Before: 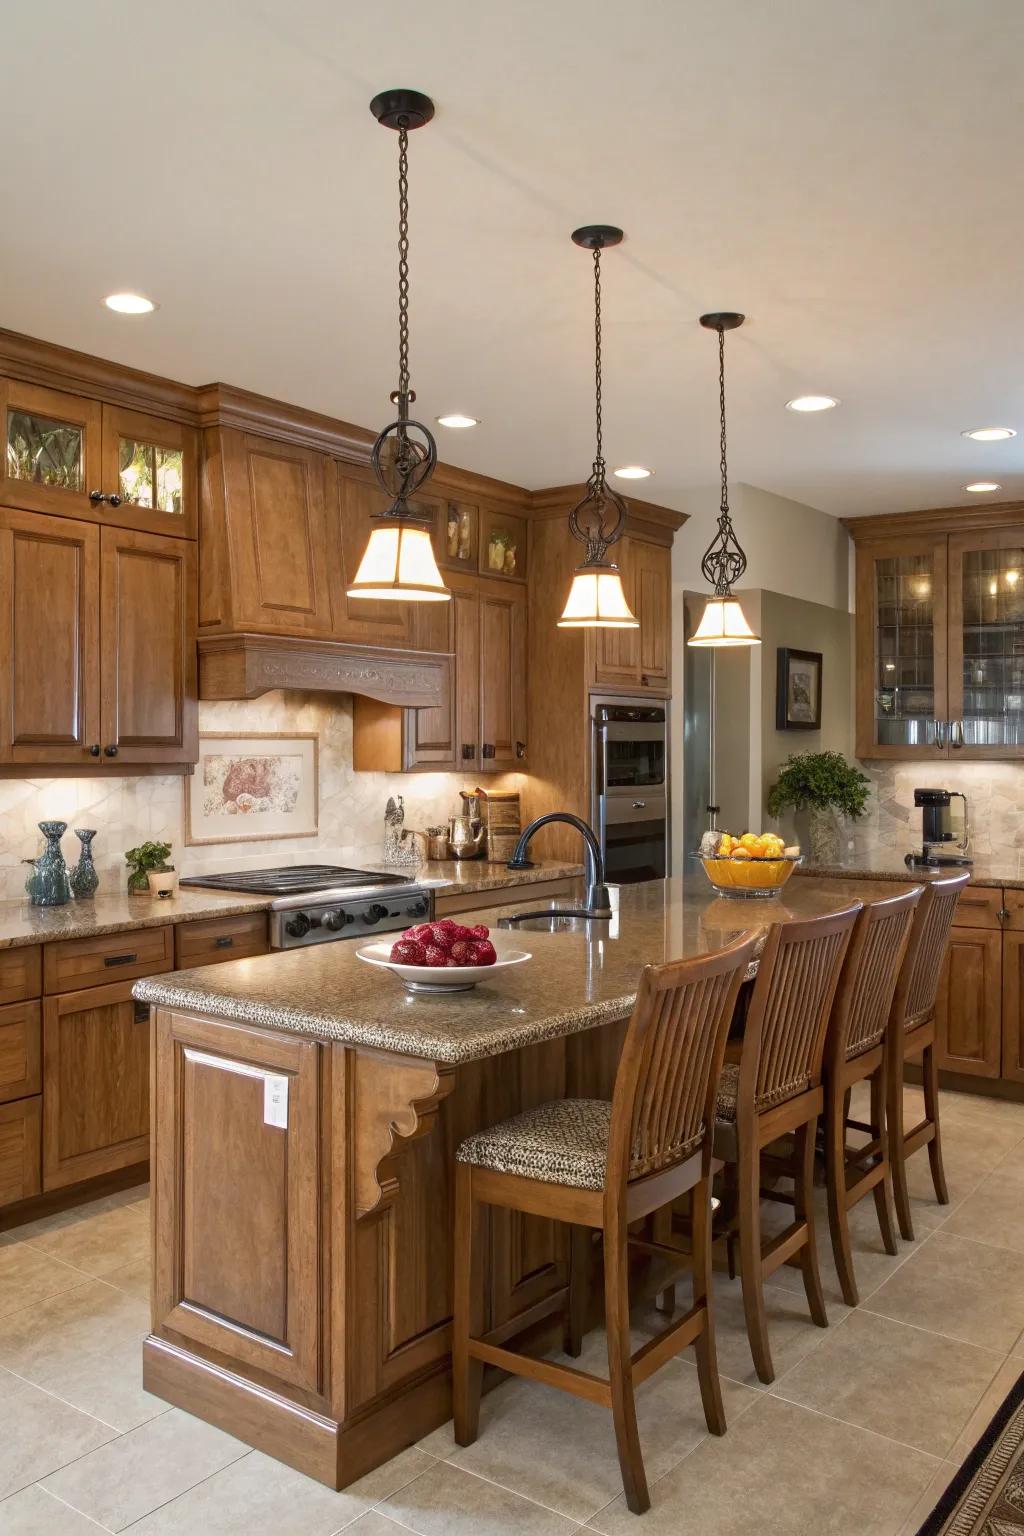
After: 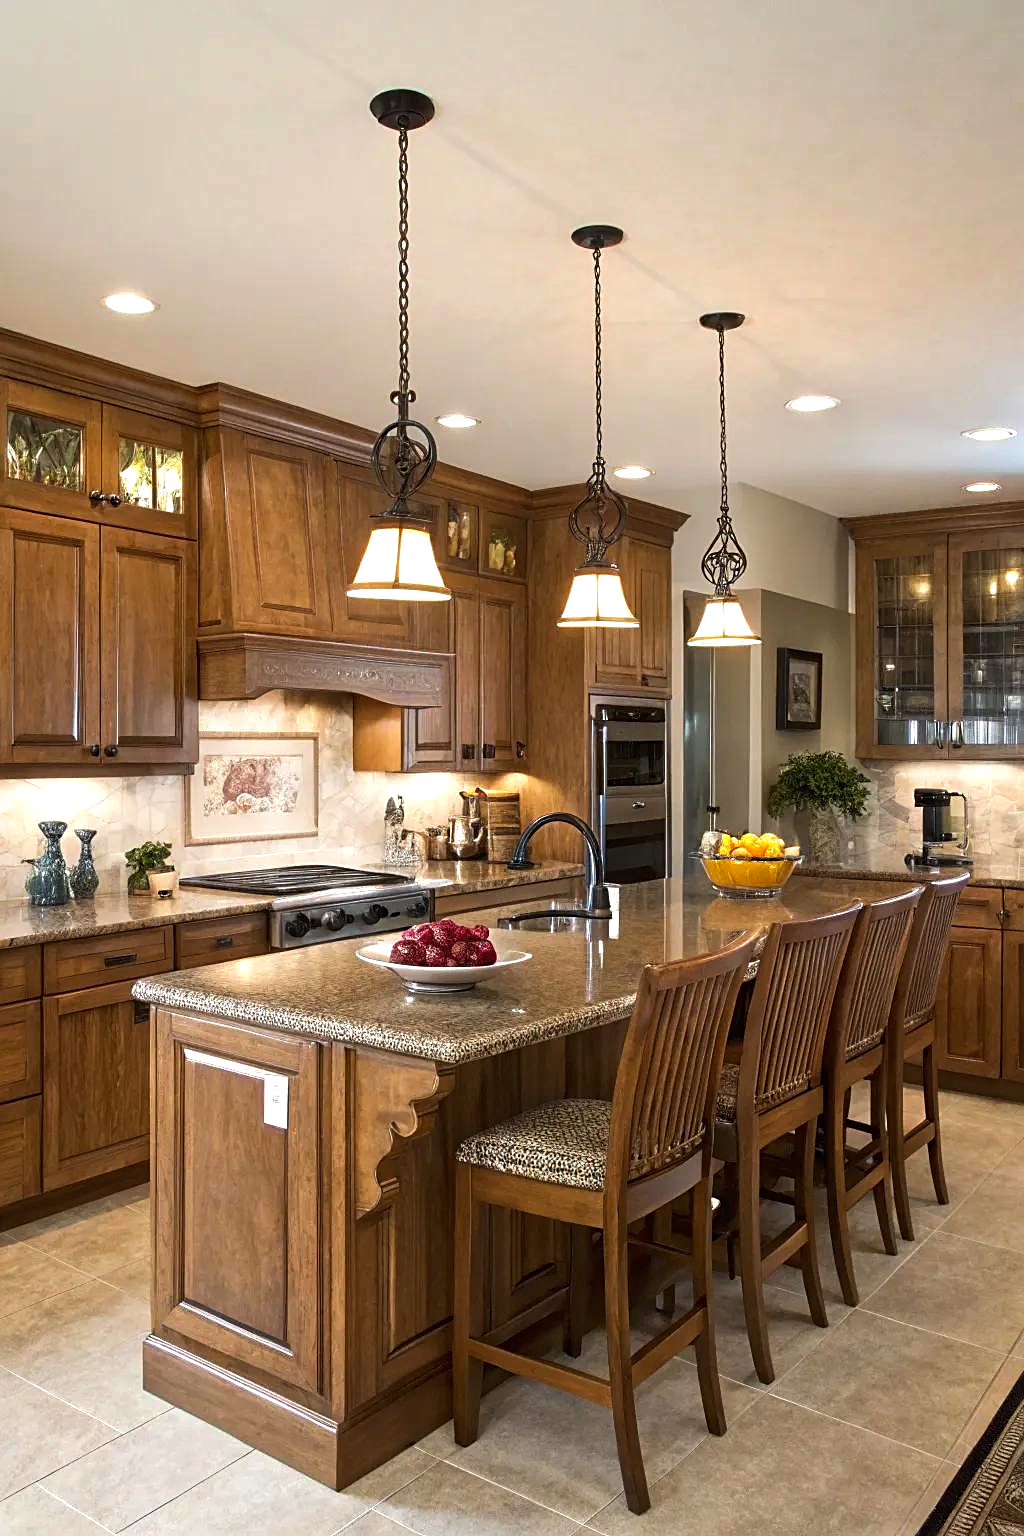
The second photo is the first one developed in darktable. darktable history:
sharpen: on, module defaults
color balance rgb: perceptual saturation grading › global saturation 0.769%, perceptual brilliance grading › highlights 13.03%, perceptual brilliance grading › mid-tones 8.827%, perceptual brilliance grading › shadows -17.112%, global vibrance 20%
